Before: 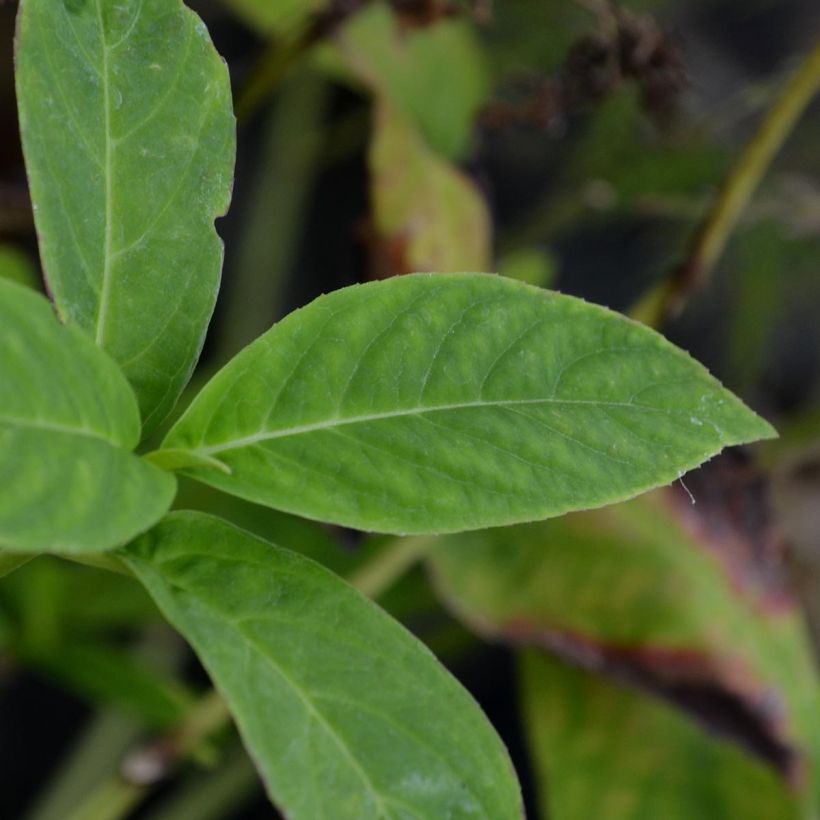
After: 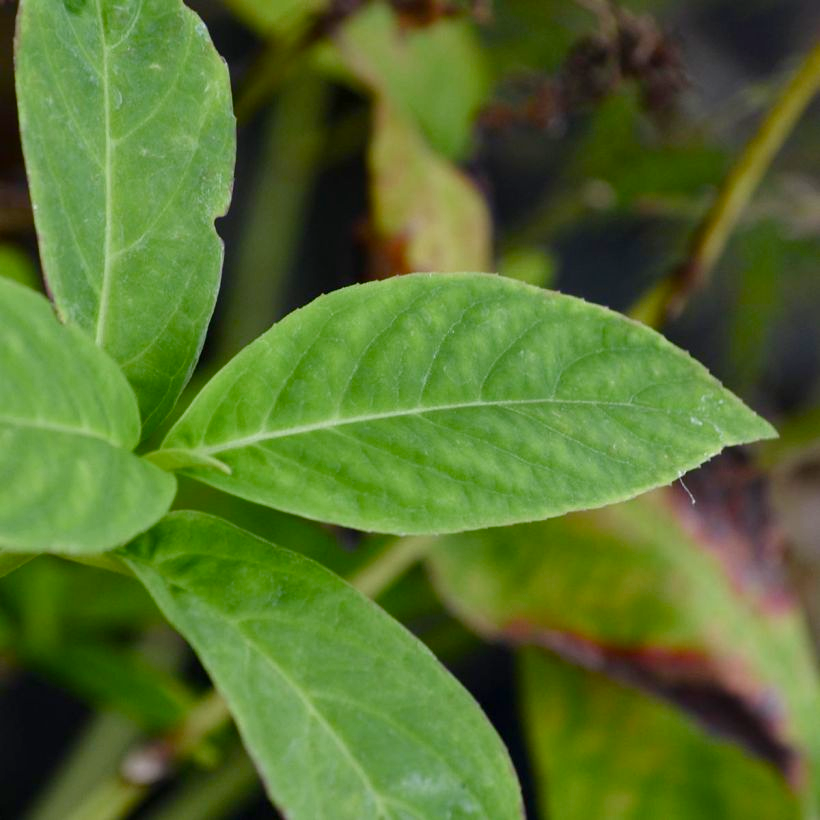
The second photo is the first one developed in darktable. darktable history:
exposure: black level correction 0, exposure 0.5 EV, compensate exposure bias true, compensate highlight preservation false
color balance rgb: shadows lift › hue 85.76°, perceptual saturation grading › global saturation 20%, perceptual saturation grading › highlights -49.9%, perceptual saturation grading › shadows 24.677%, global vibrance 20%
